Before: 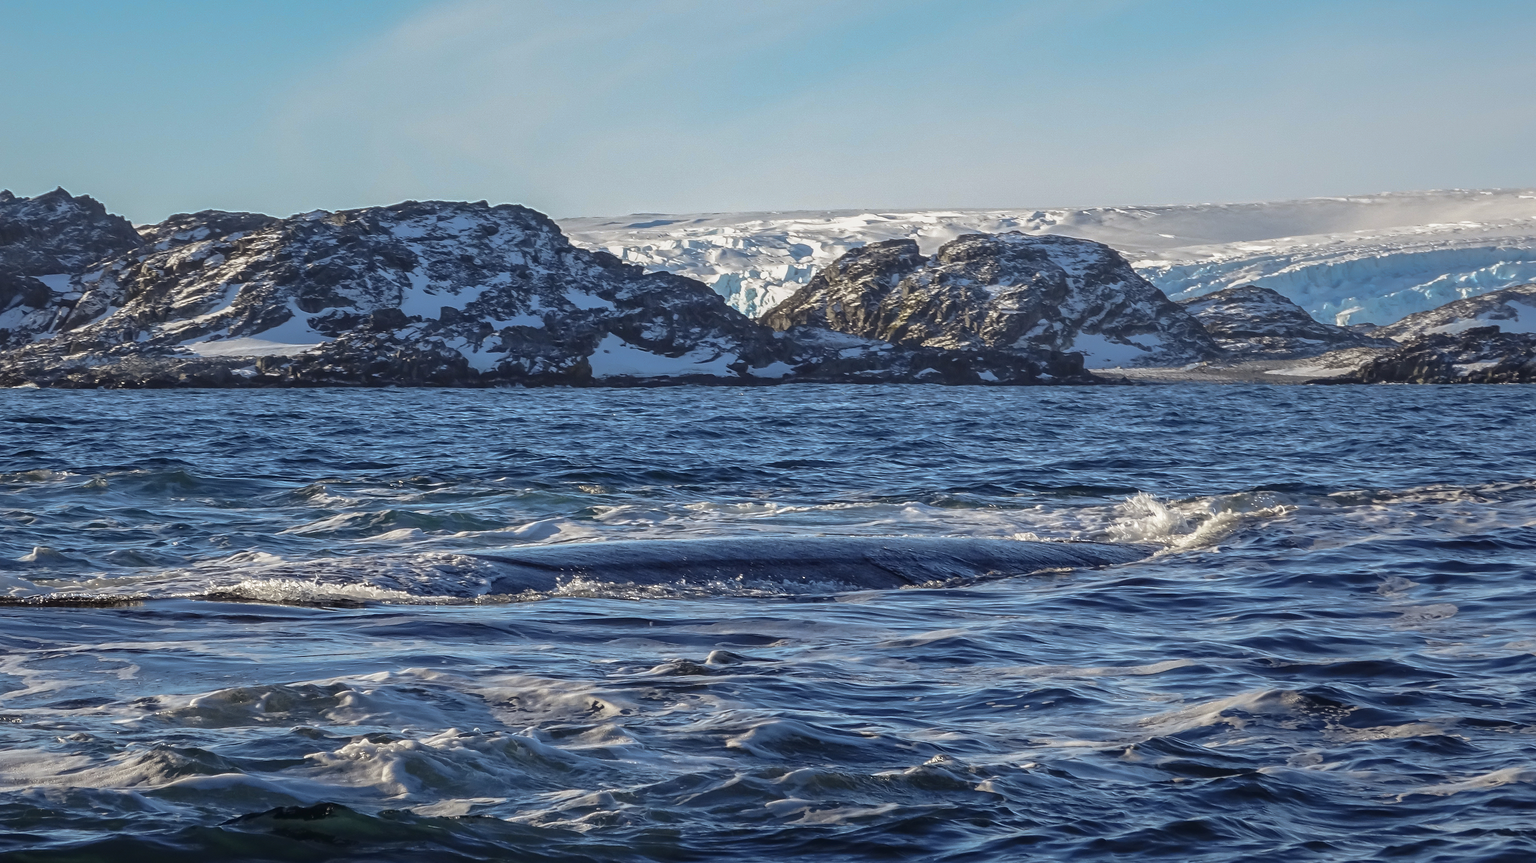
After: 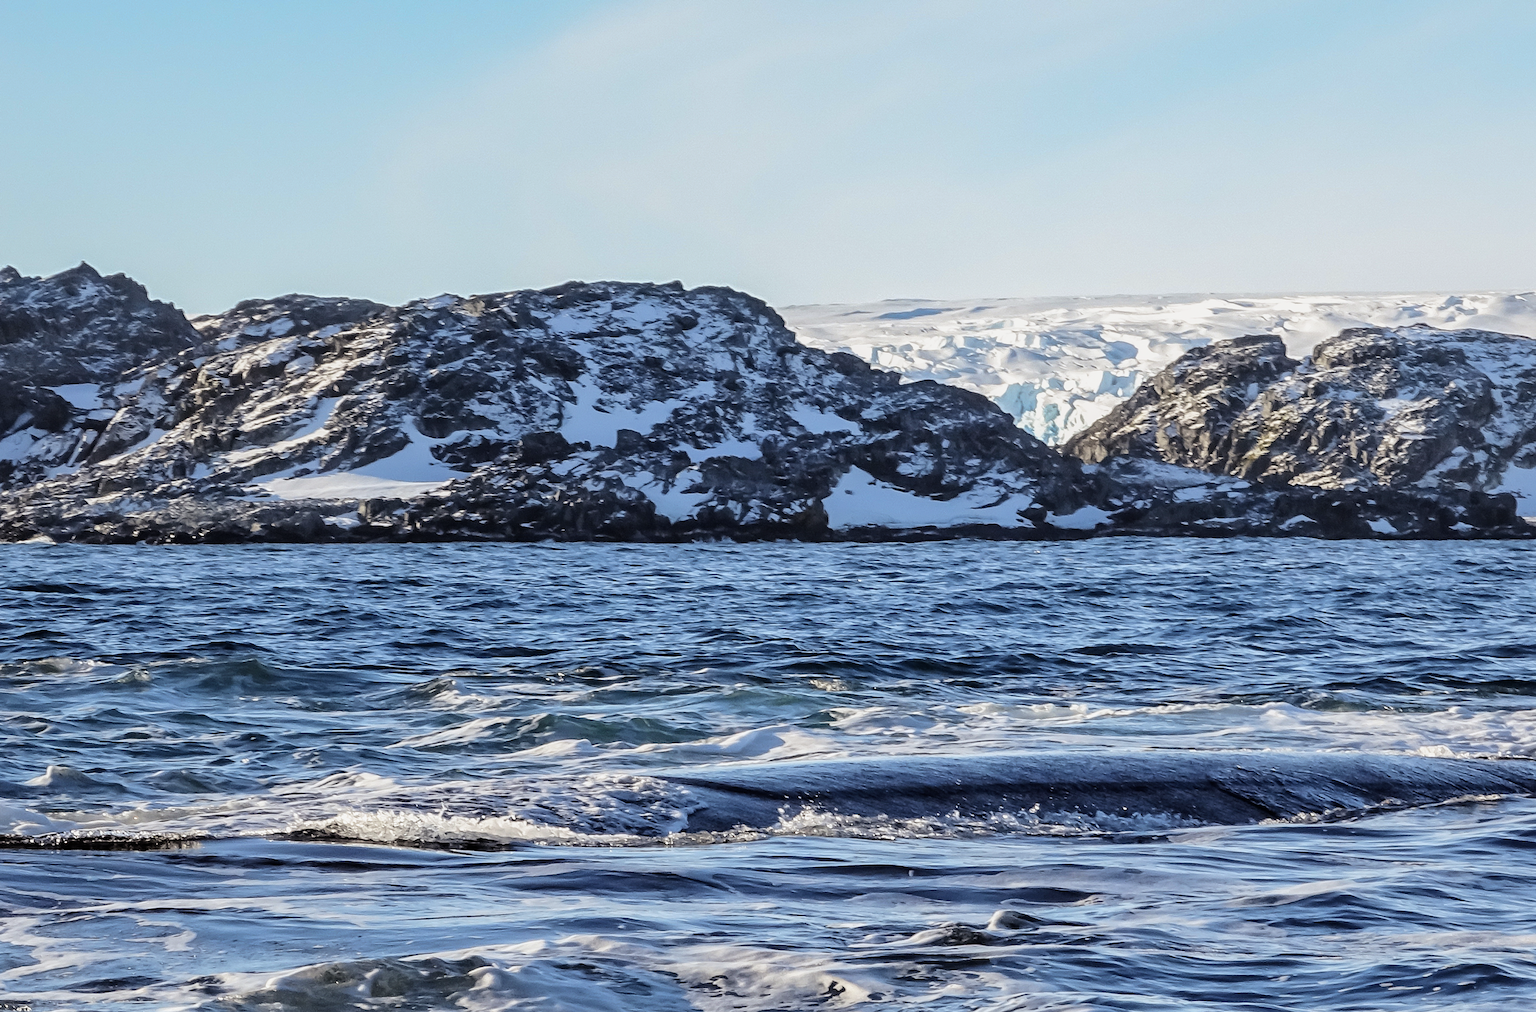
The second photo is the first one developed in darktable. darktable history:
crop: right 28.515%, bottom 16.14%
filmic rgb: black relative exposure -5.14 EV, white relative exposure 3.97 EV, hardness 2.9, contrast 1.297, highlights saturation mix -28.78%
exposure: black level correction 0, exposure 0.692 EV, compensate highlight preservation false
